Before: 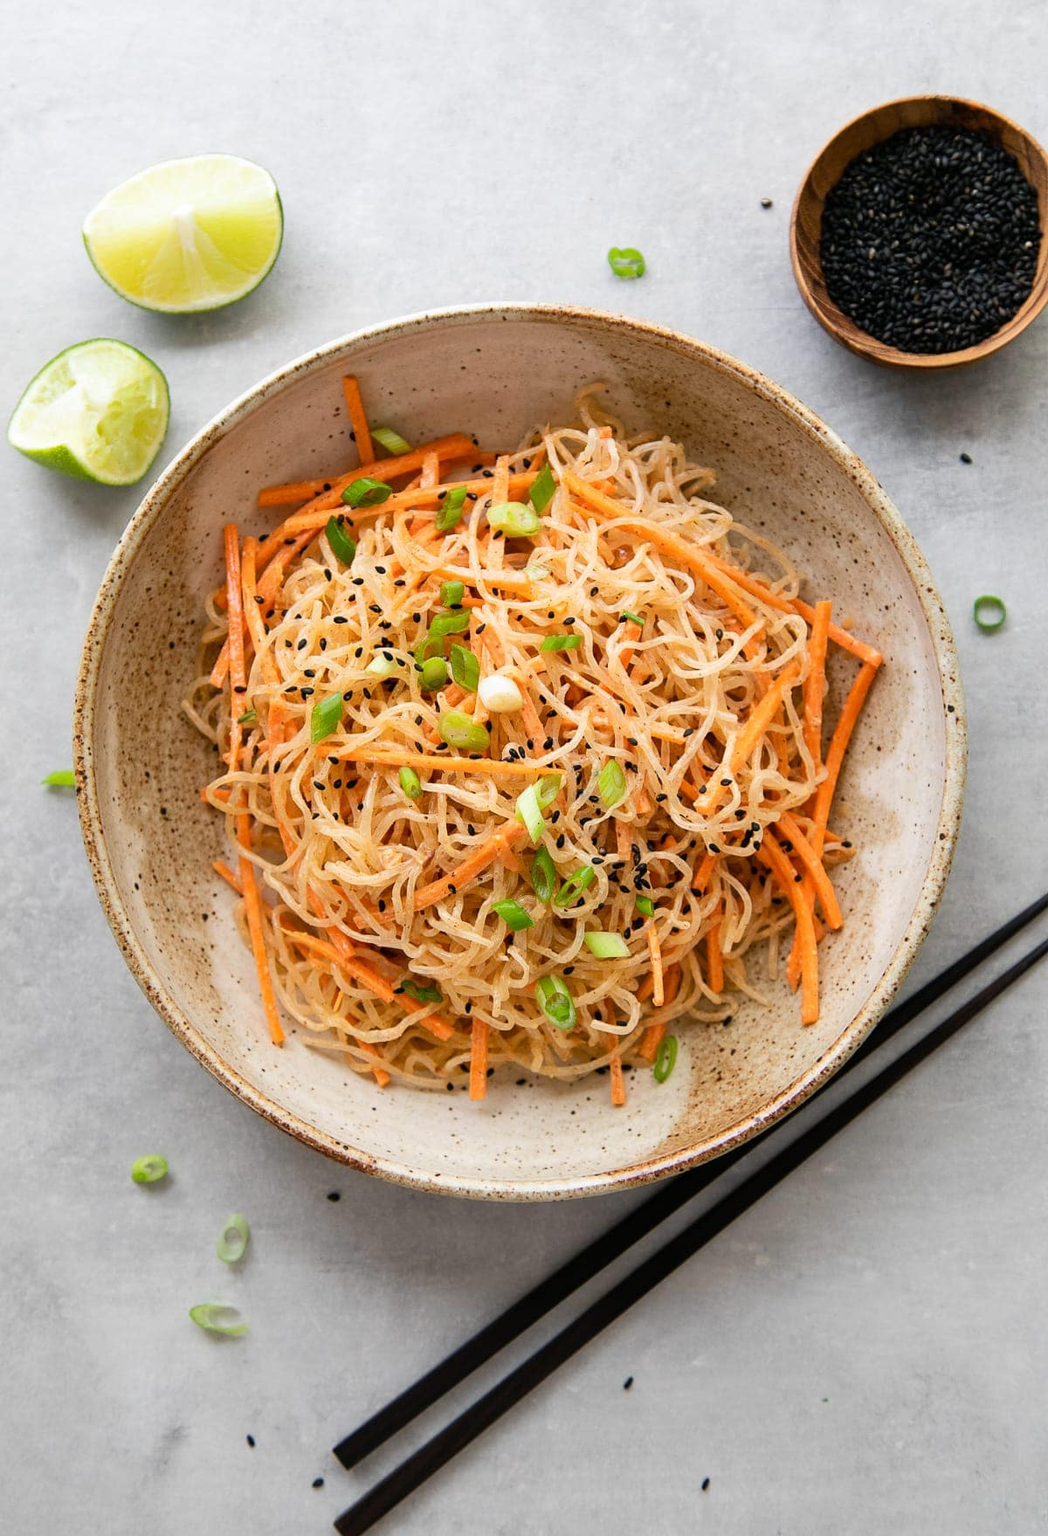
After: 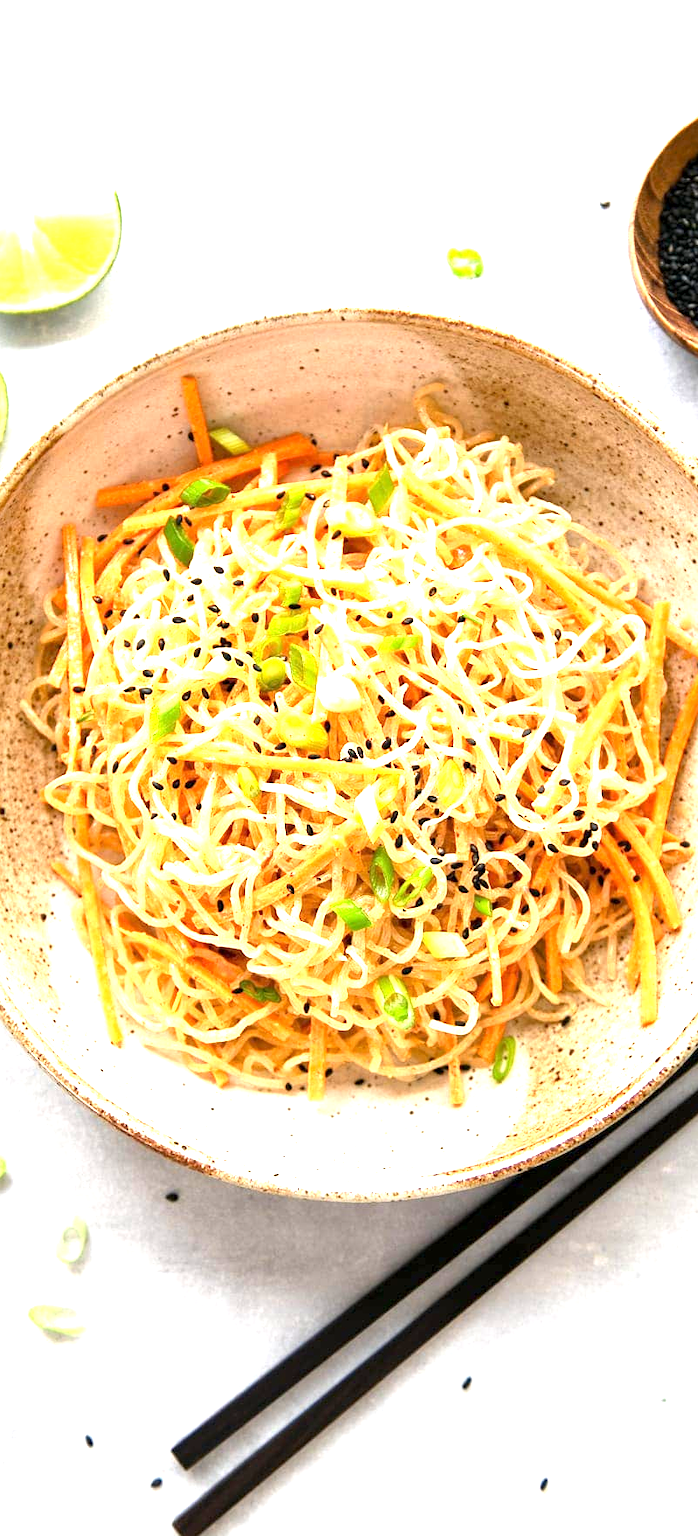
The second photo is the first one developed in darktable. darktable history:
exposure: black level correction 0.001, exposure 1.646 EV, compensate exposure bias true, compensate highlight preservation false
crop and rotate: left 15.446%, right 17.836%
